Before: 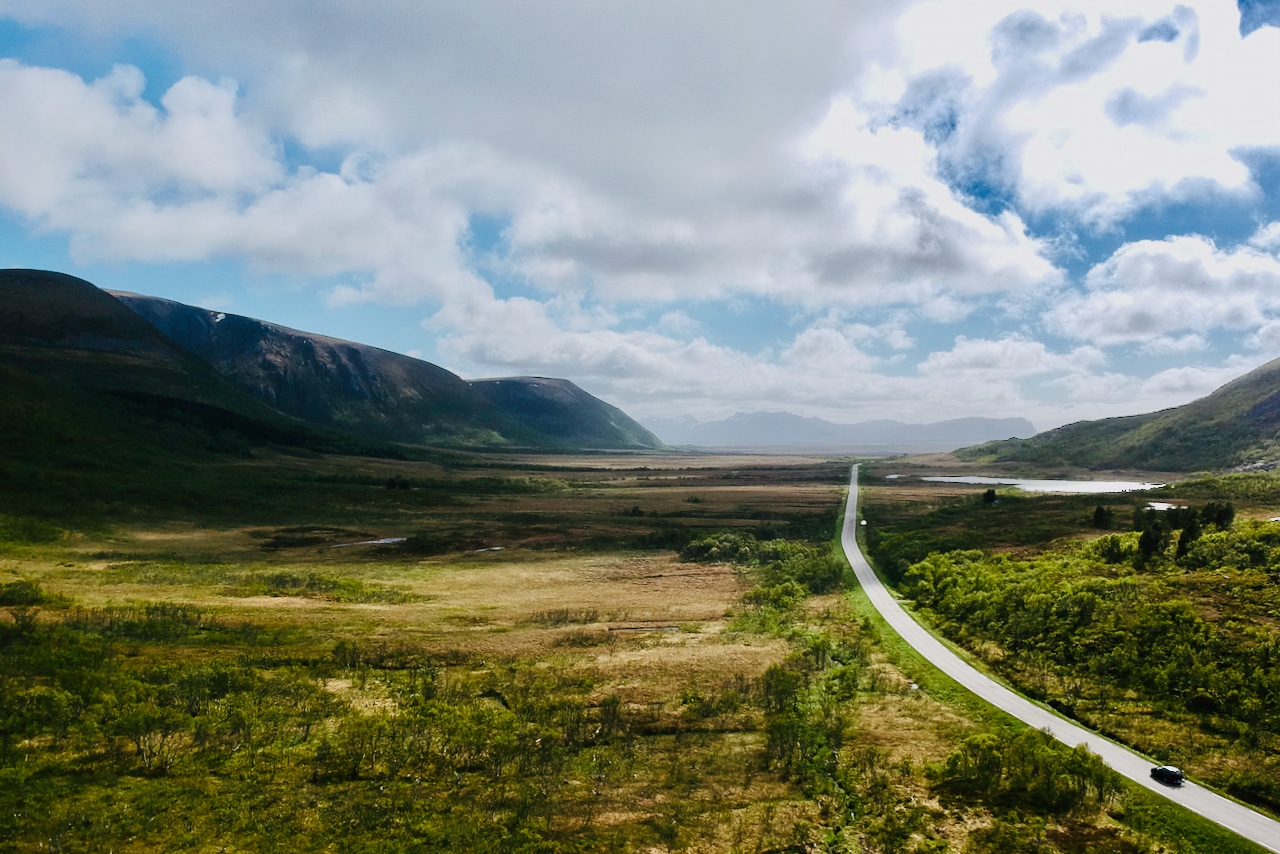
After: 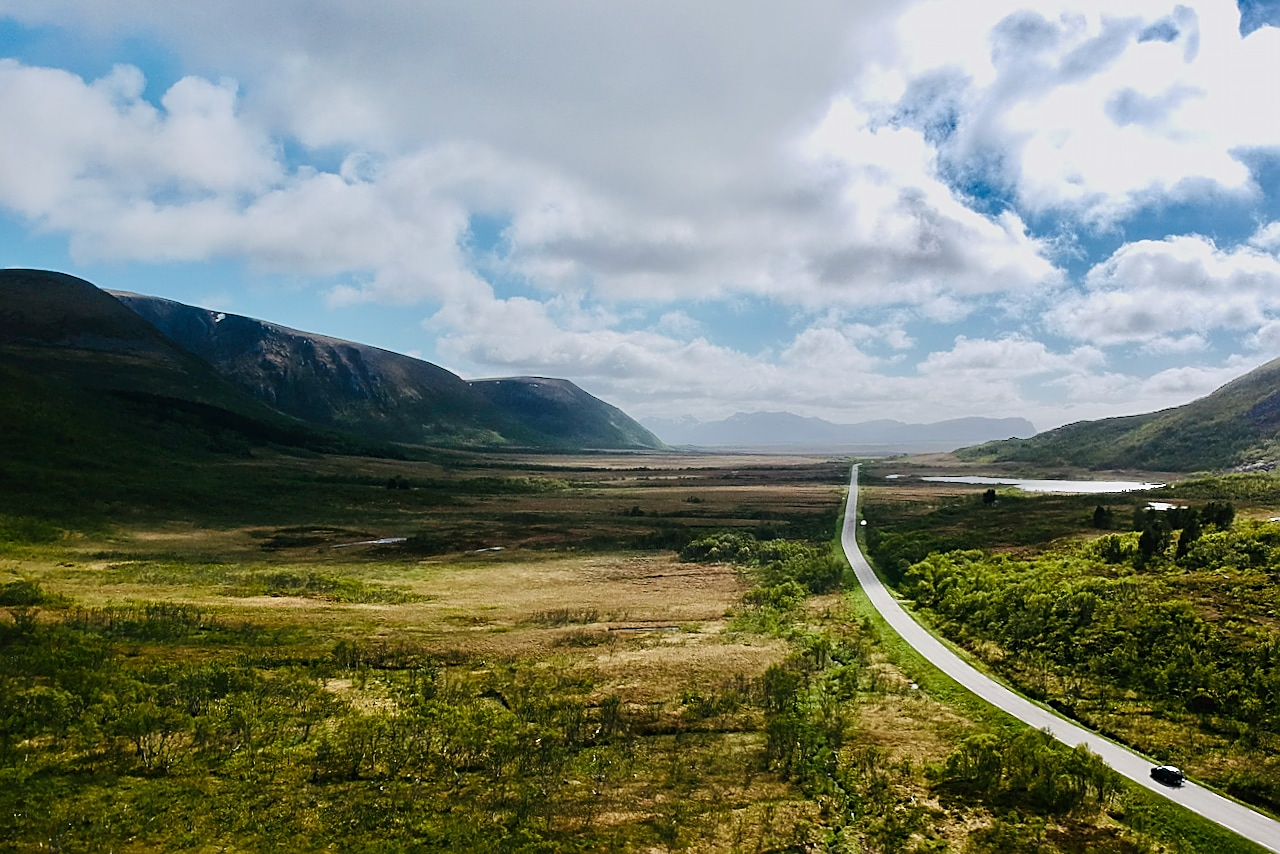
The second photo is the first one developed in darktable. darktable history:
levels: black 8.52%
sharpen: on, module defaults
